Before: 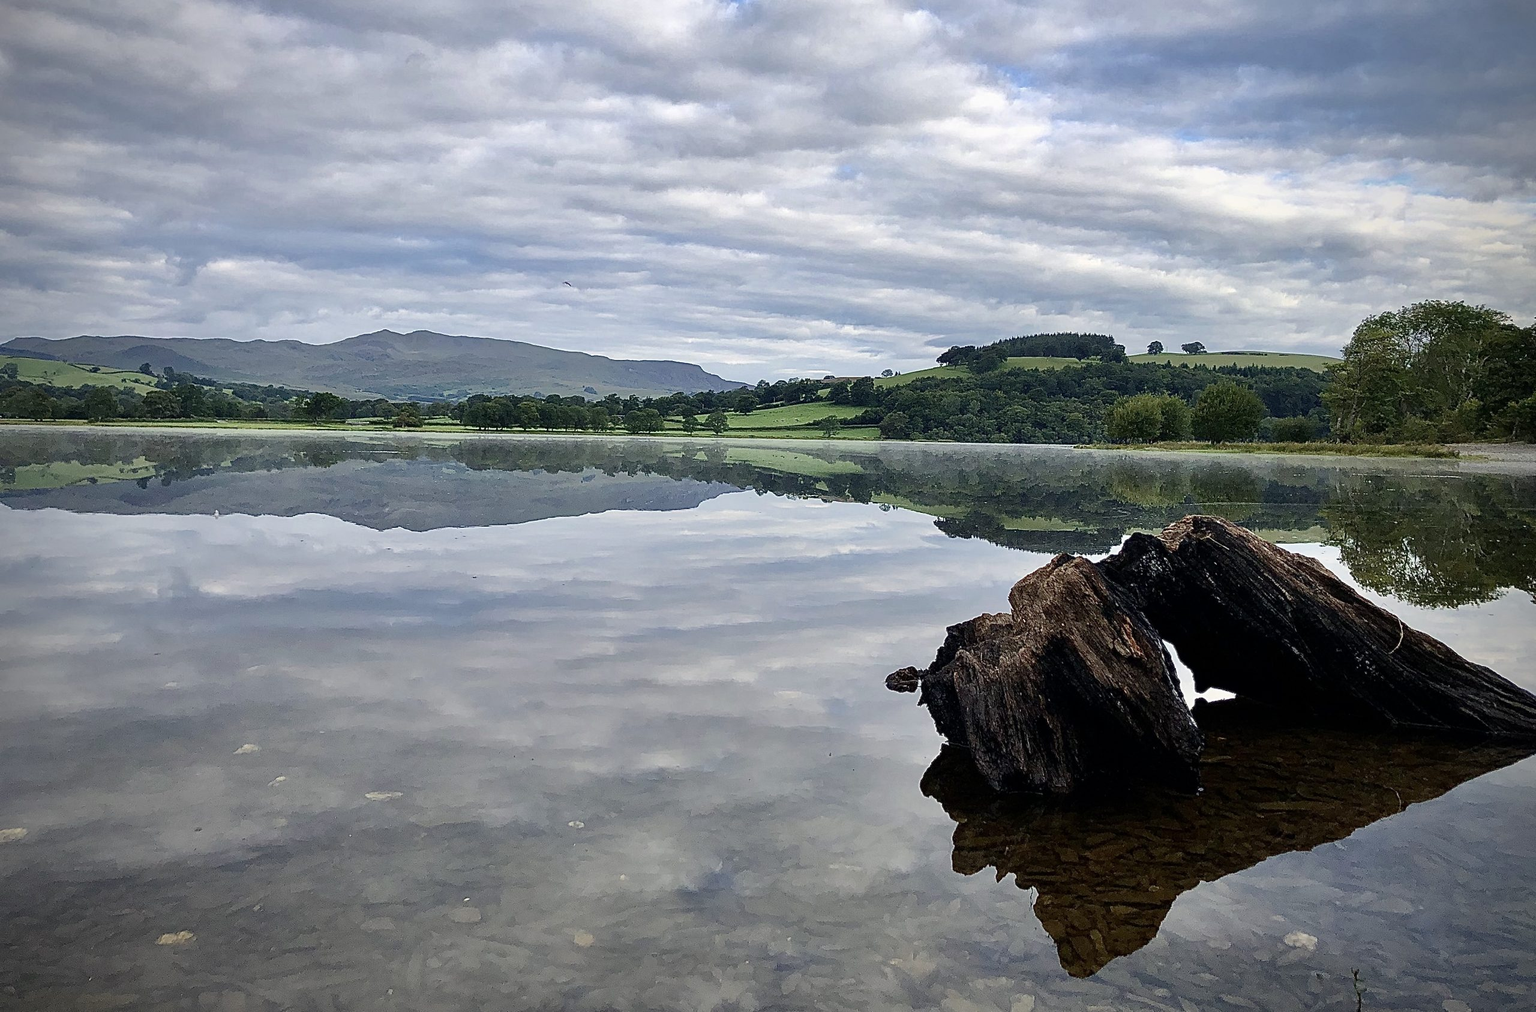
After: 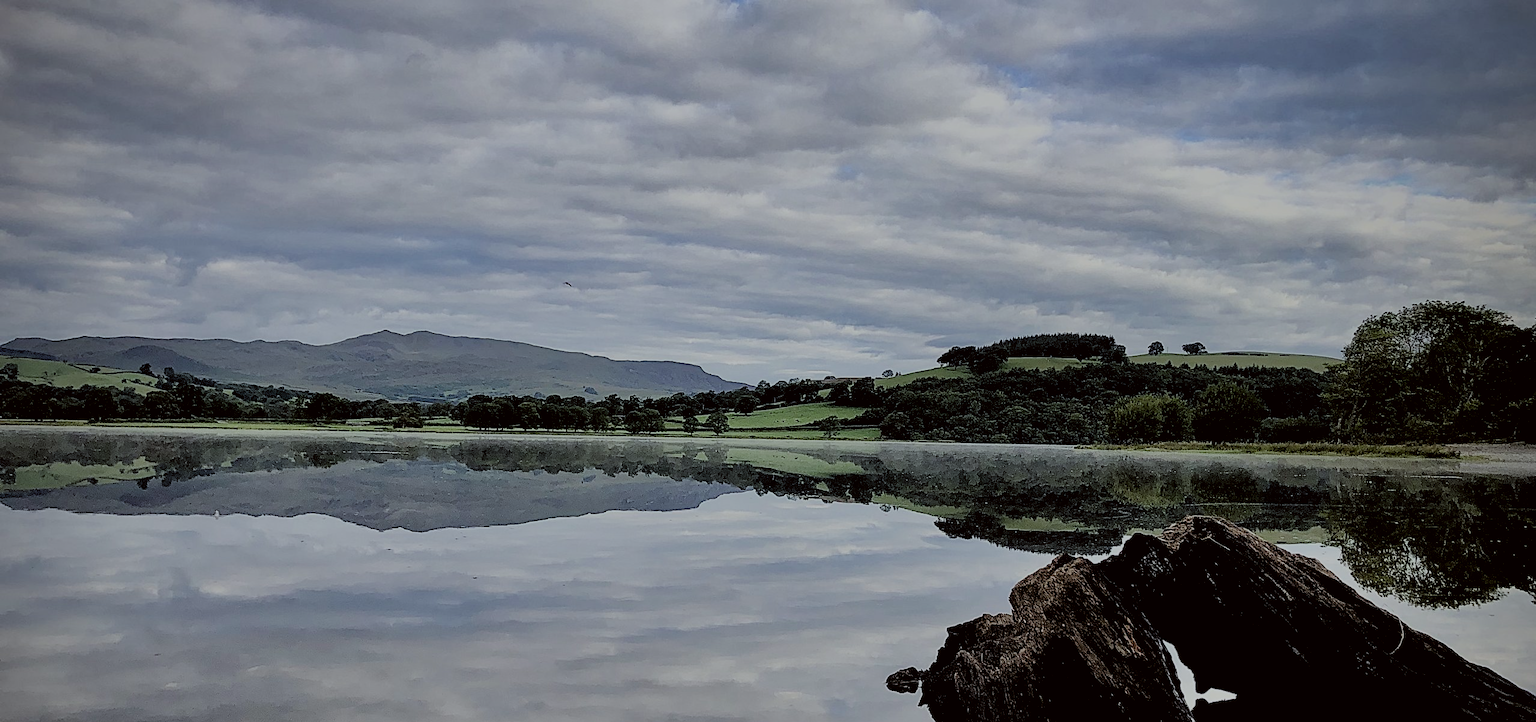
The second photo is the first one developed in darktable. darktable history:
exposure: black level correction 0.011, exposure -0.478 EV, compensate highlight preservation false
crop: bottom 28.576%
color zones: curves: ch1 [(0.113, 0.438) (0.75, 0.5)]; ch2 [(0.12, 0.526) (0.75, 0.5)]
graduated density: rotation 5.63°, offset 76.9
filmic rgb: black relative exposure -7.65 EV, white relative exposure 4.56 EV, hardness 3.61
color correction: highlights a* -2.73, highlights b* -2.09, shadows a* 2.41, shadows b* 2.73
rgb levels: levels [[0.013, 0.434, 0.89], [0, 0.5, 1], [0, 0.5, 1]]
